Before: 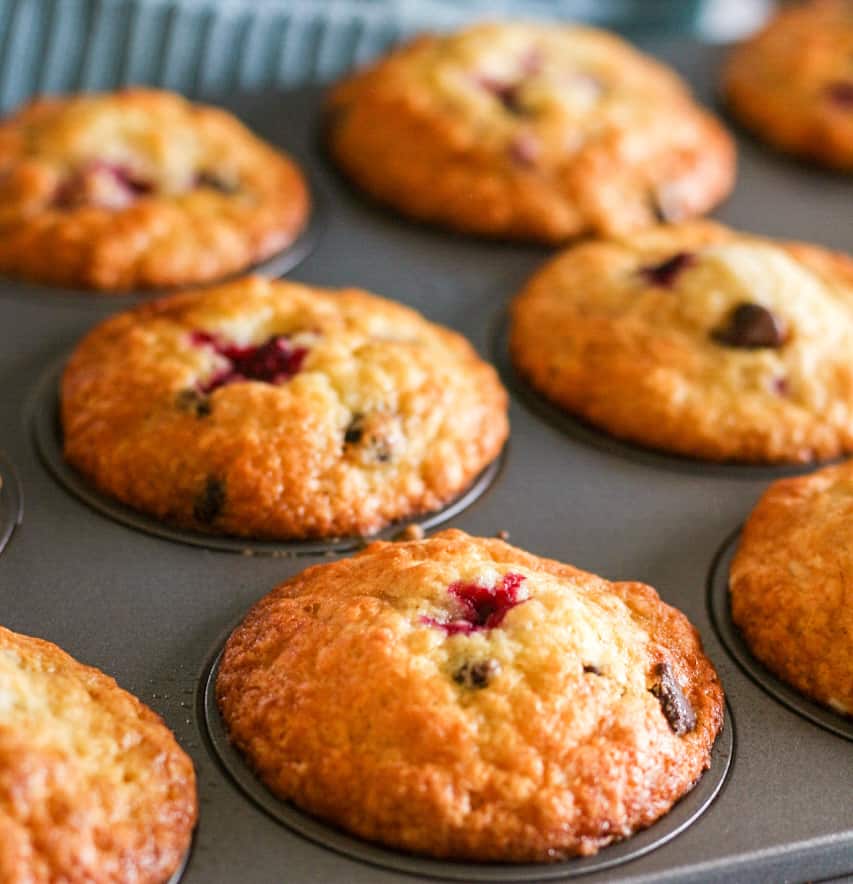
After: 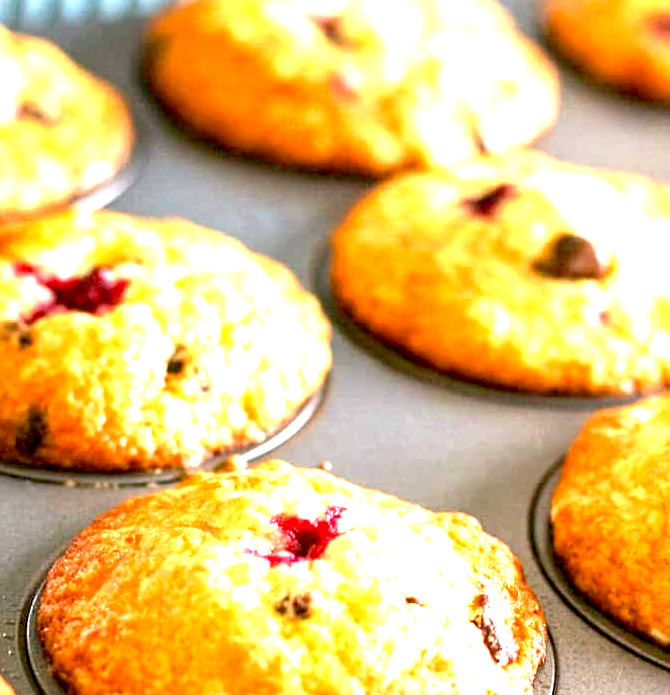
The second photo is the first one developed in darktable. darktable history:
exposure: black level correction 0.005, exposure 2.074 EV, compensate exposure bias true, compensate highlight preservation false
crop and rotate: left 21.068%, top 7.843%, right 0.341%, bottom 13.488%
